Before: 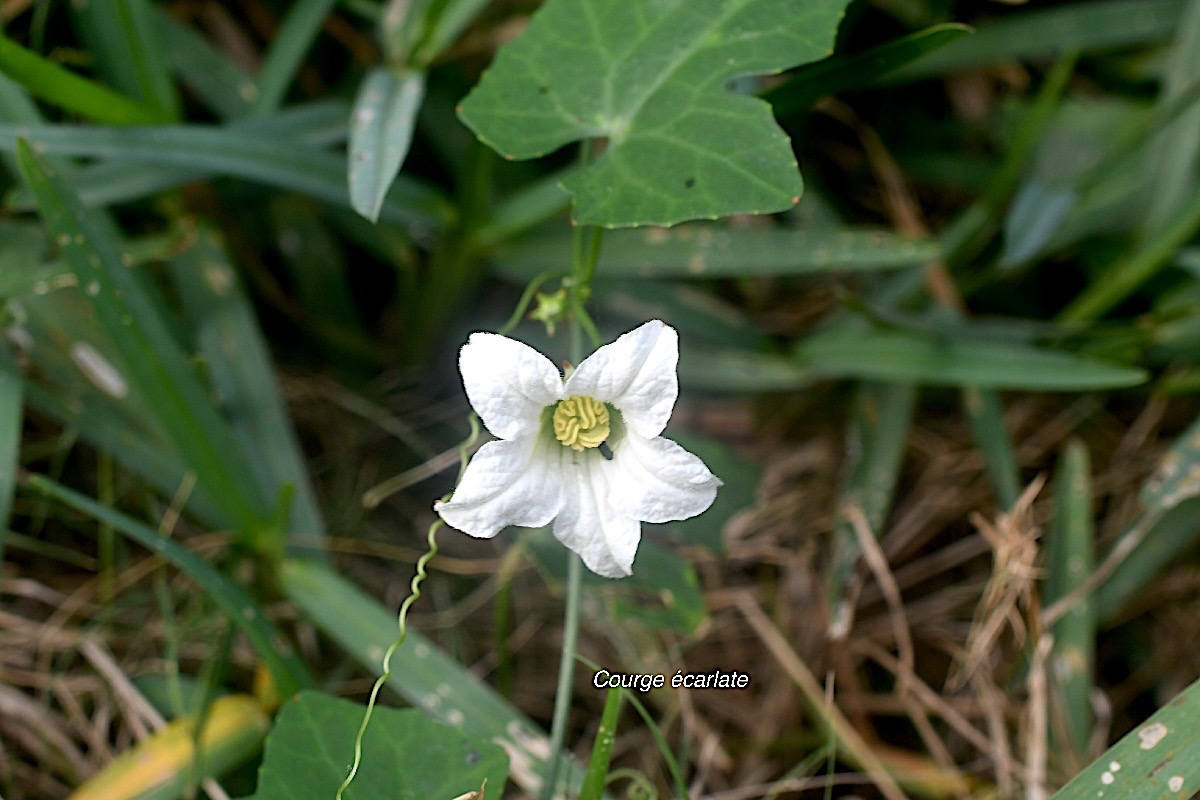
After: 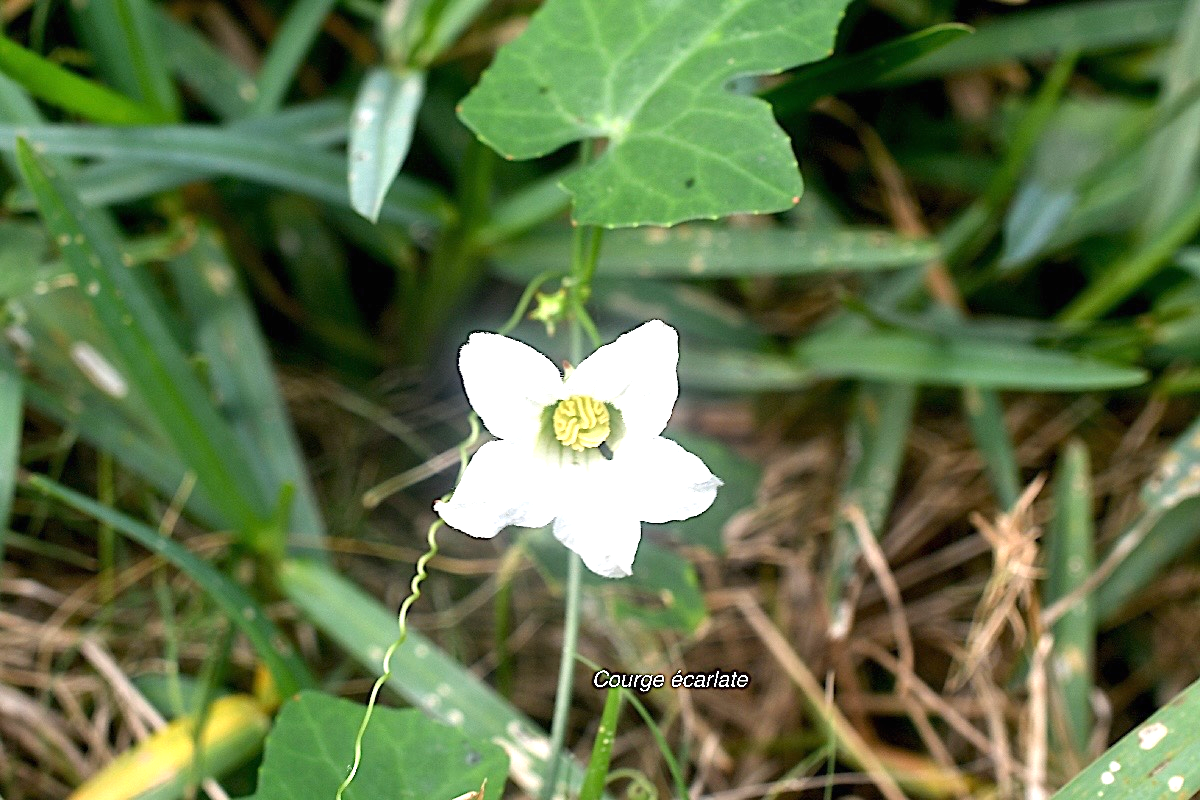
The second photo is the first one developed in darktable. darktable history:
haze removal: strength 0.015, distance 0.244, compatibility mode true, adaptive false
exposure: black level correction 0, exposure 1.098 EV, compensate highlight preservation false
